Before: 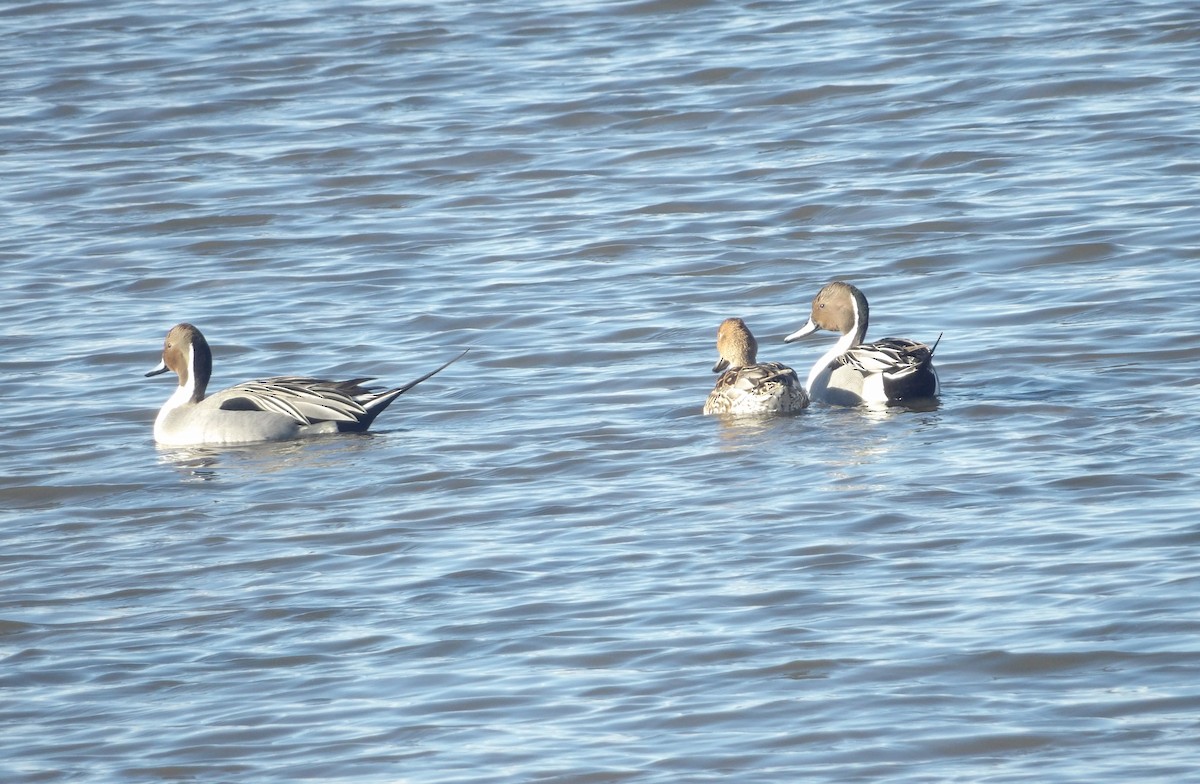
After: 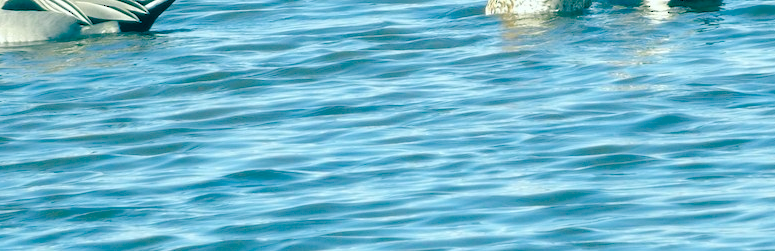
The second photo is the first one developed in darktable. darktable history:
crop: left 18.219%, top 51.082%, right 17.12%, bottom 16.897%
color balance rgb: global offset › luminance -0.522%, global offset › chroma 0.906%, global offset › hue 173.51°, perceptual saturation grading › global saturation 20%, perceptual saturation grading › highlights -25.285%, perceptual saturation grading › shadows 50.112%, global vibrance 40.125%
